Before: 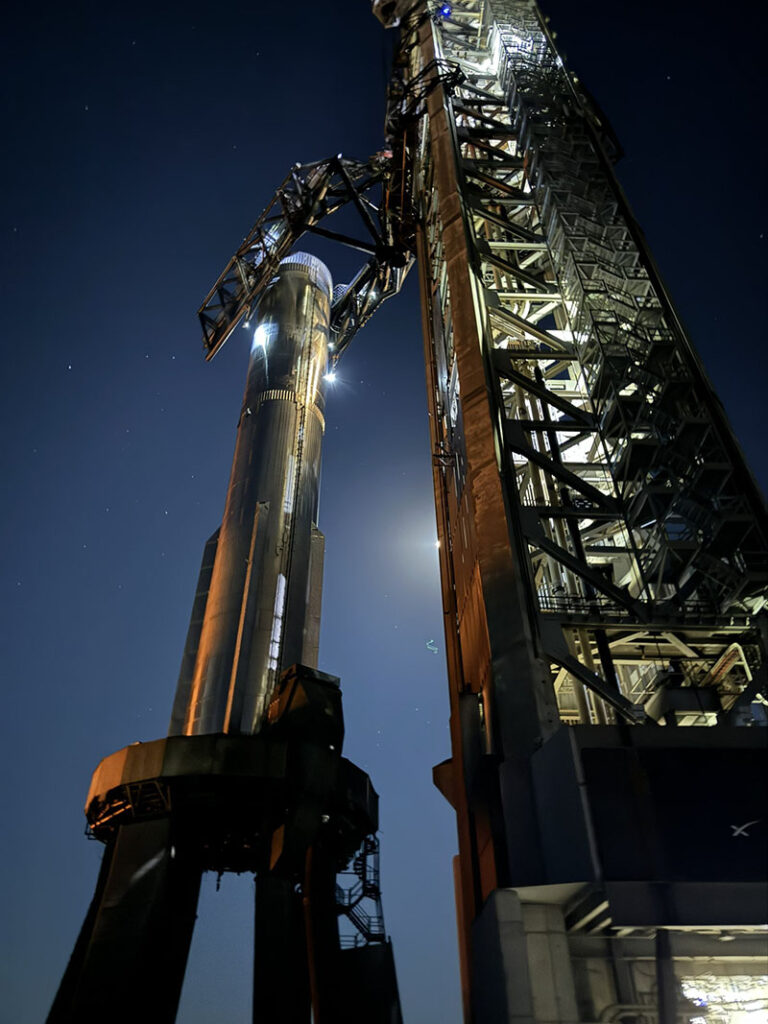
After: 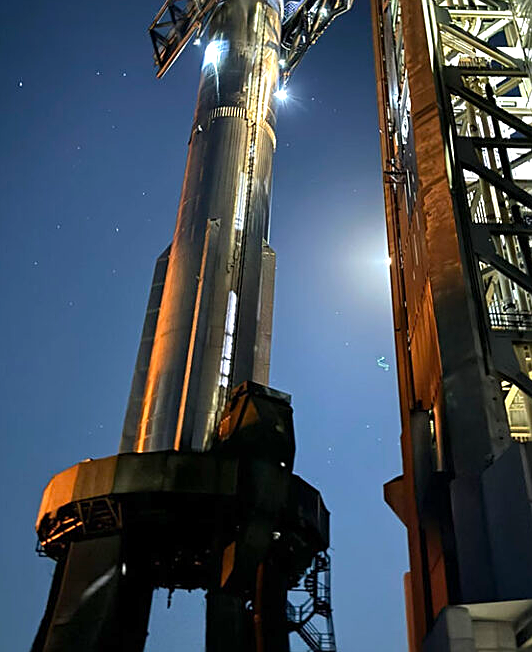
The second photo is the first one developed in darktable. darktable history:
sharpen: on, module defaults
crop: left 6.488%, top 27.668%, right 24.183%, bottom 8.656%
exposure: exposure 0.781 EV, compensate highlight preservation false
